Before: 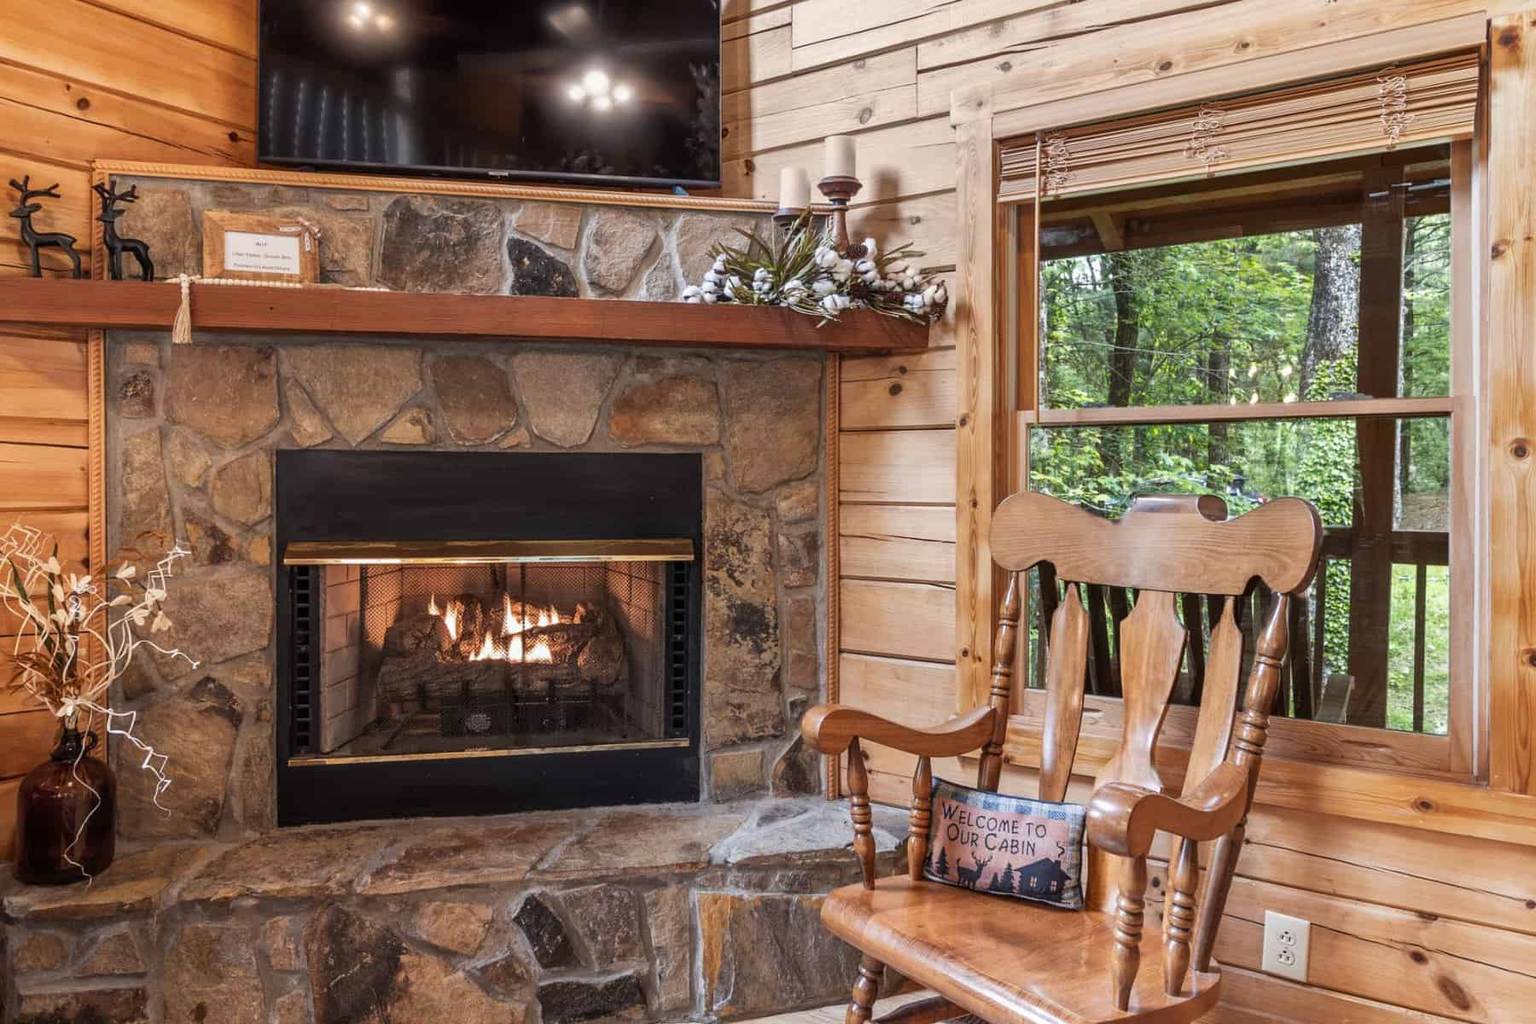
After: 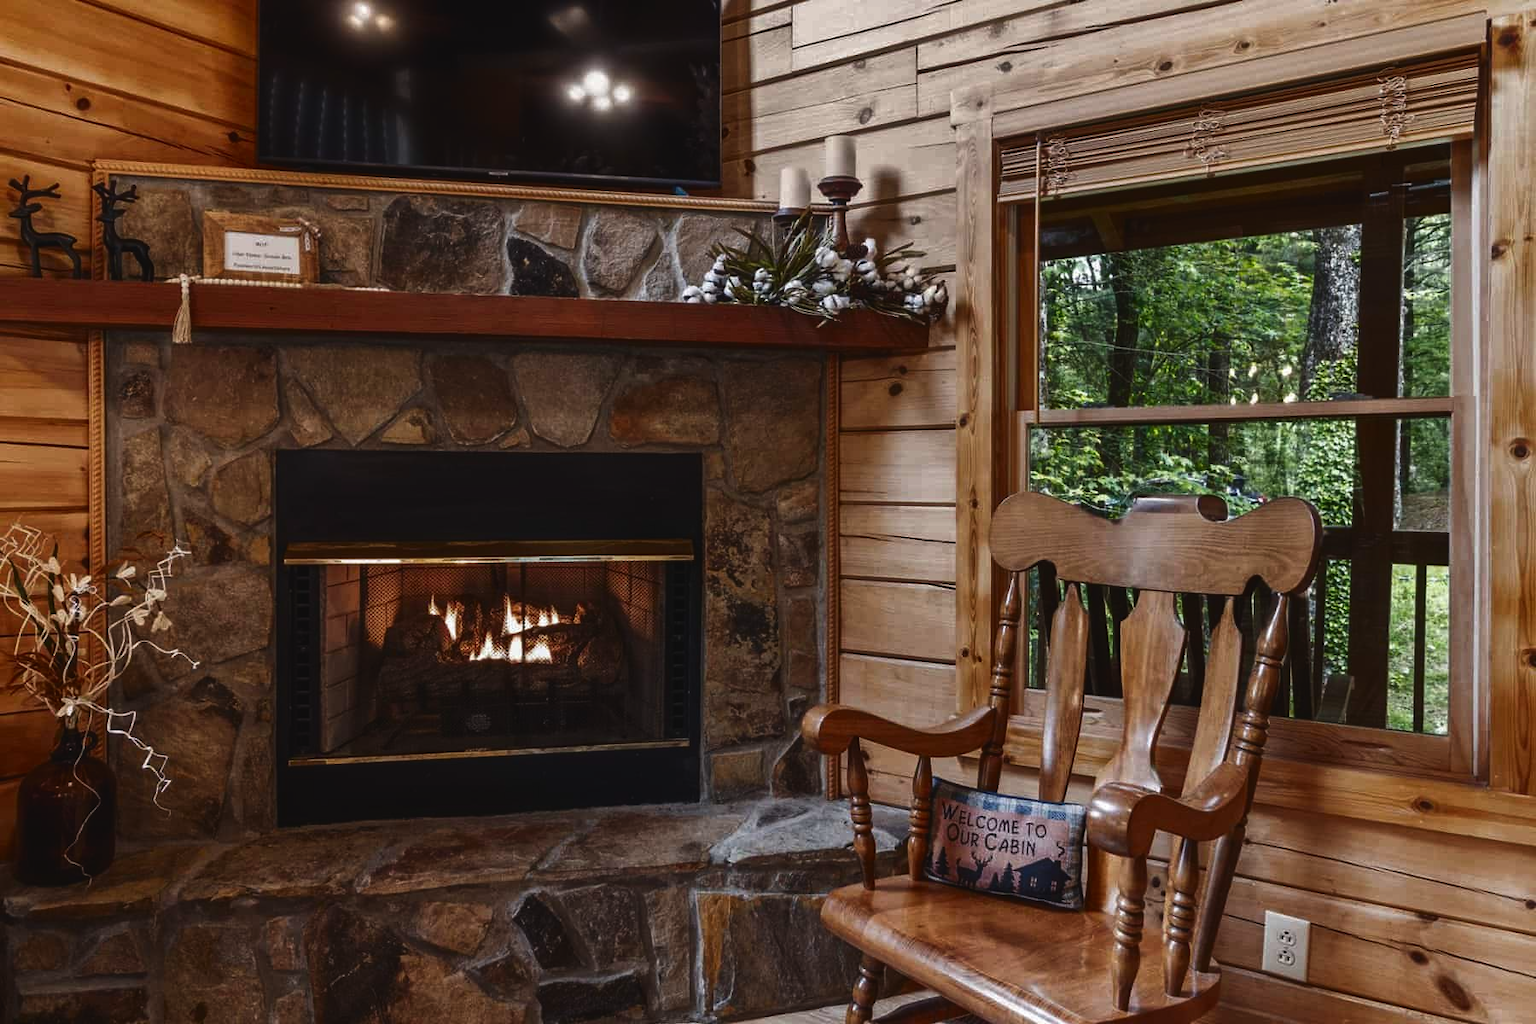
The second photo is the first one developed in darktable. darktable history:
exposure: black level correction -0.03, compensate highlight preservation false
contrast brightness saturation: brightness -0.52
